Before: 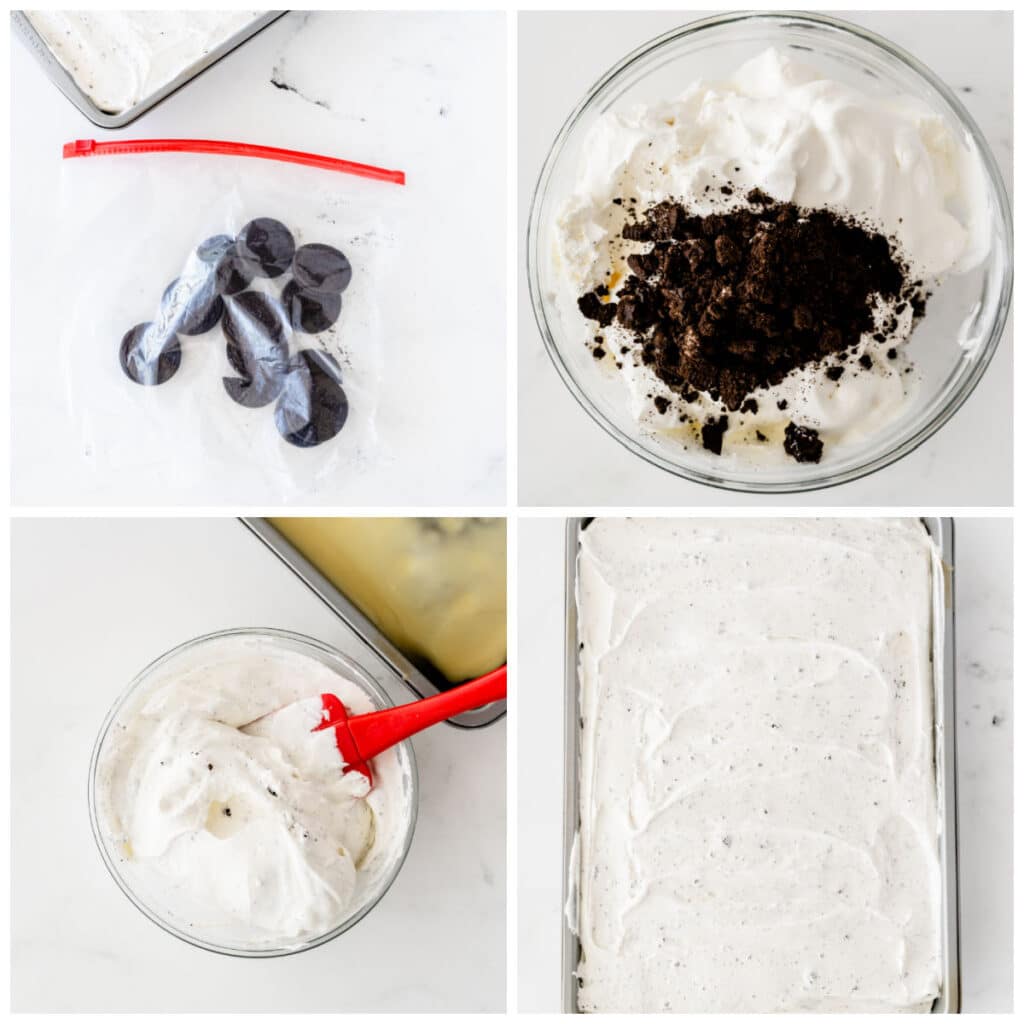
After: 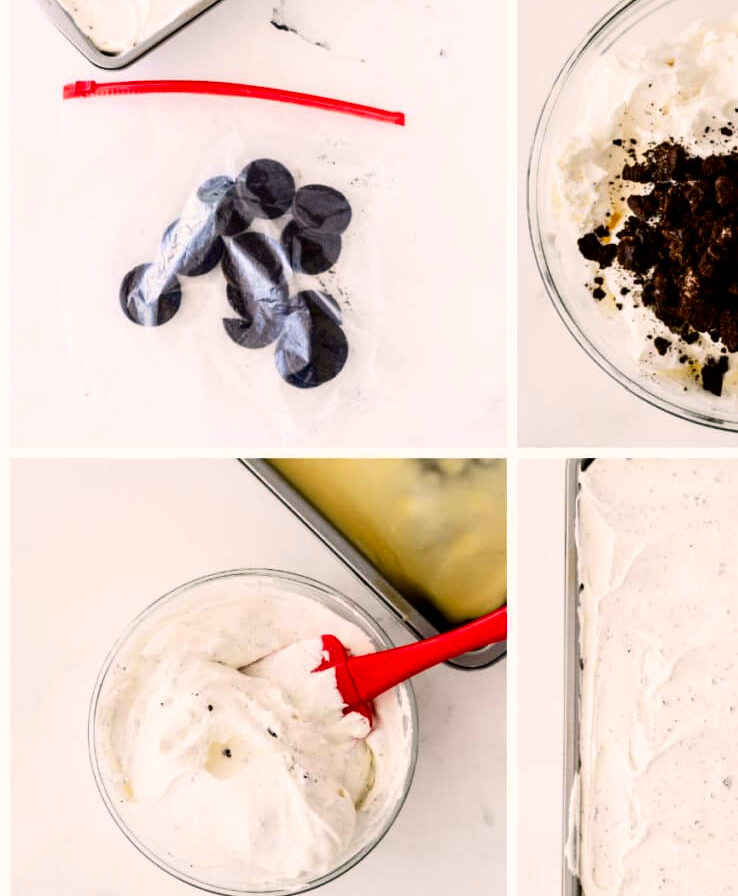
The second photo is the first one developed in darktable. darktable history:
color correction: highlights a* 5.81, highlights b* 4.84
crop: top 5.803%, right 27.864%, bottom 5.804%
contrast brightness saturation: contrast 0.19, brightness -0.11, saturation 0.21
tone equalizer: on, module defaults
